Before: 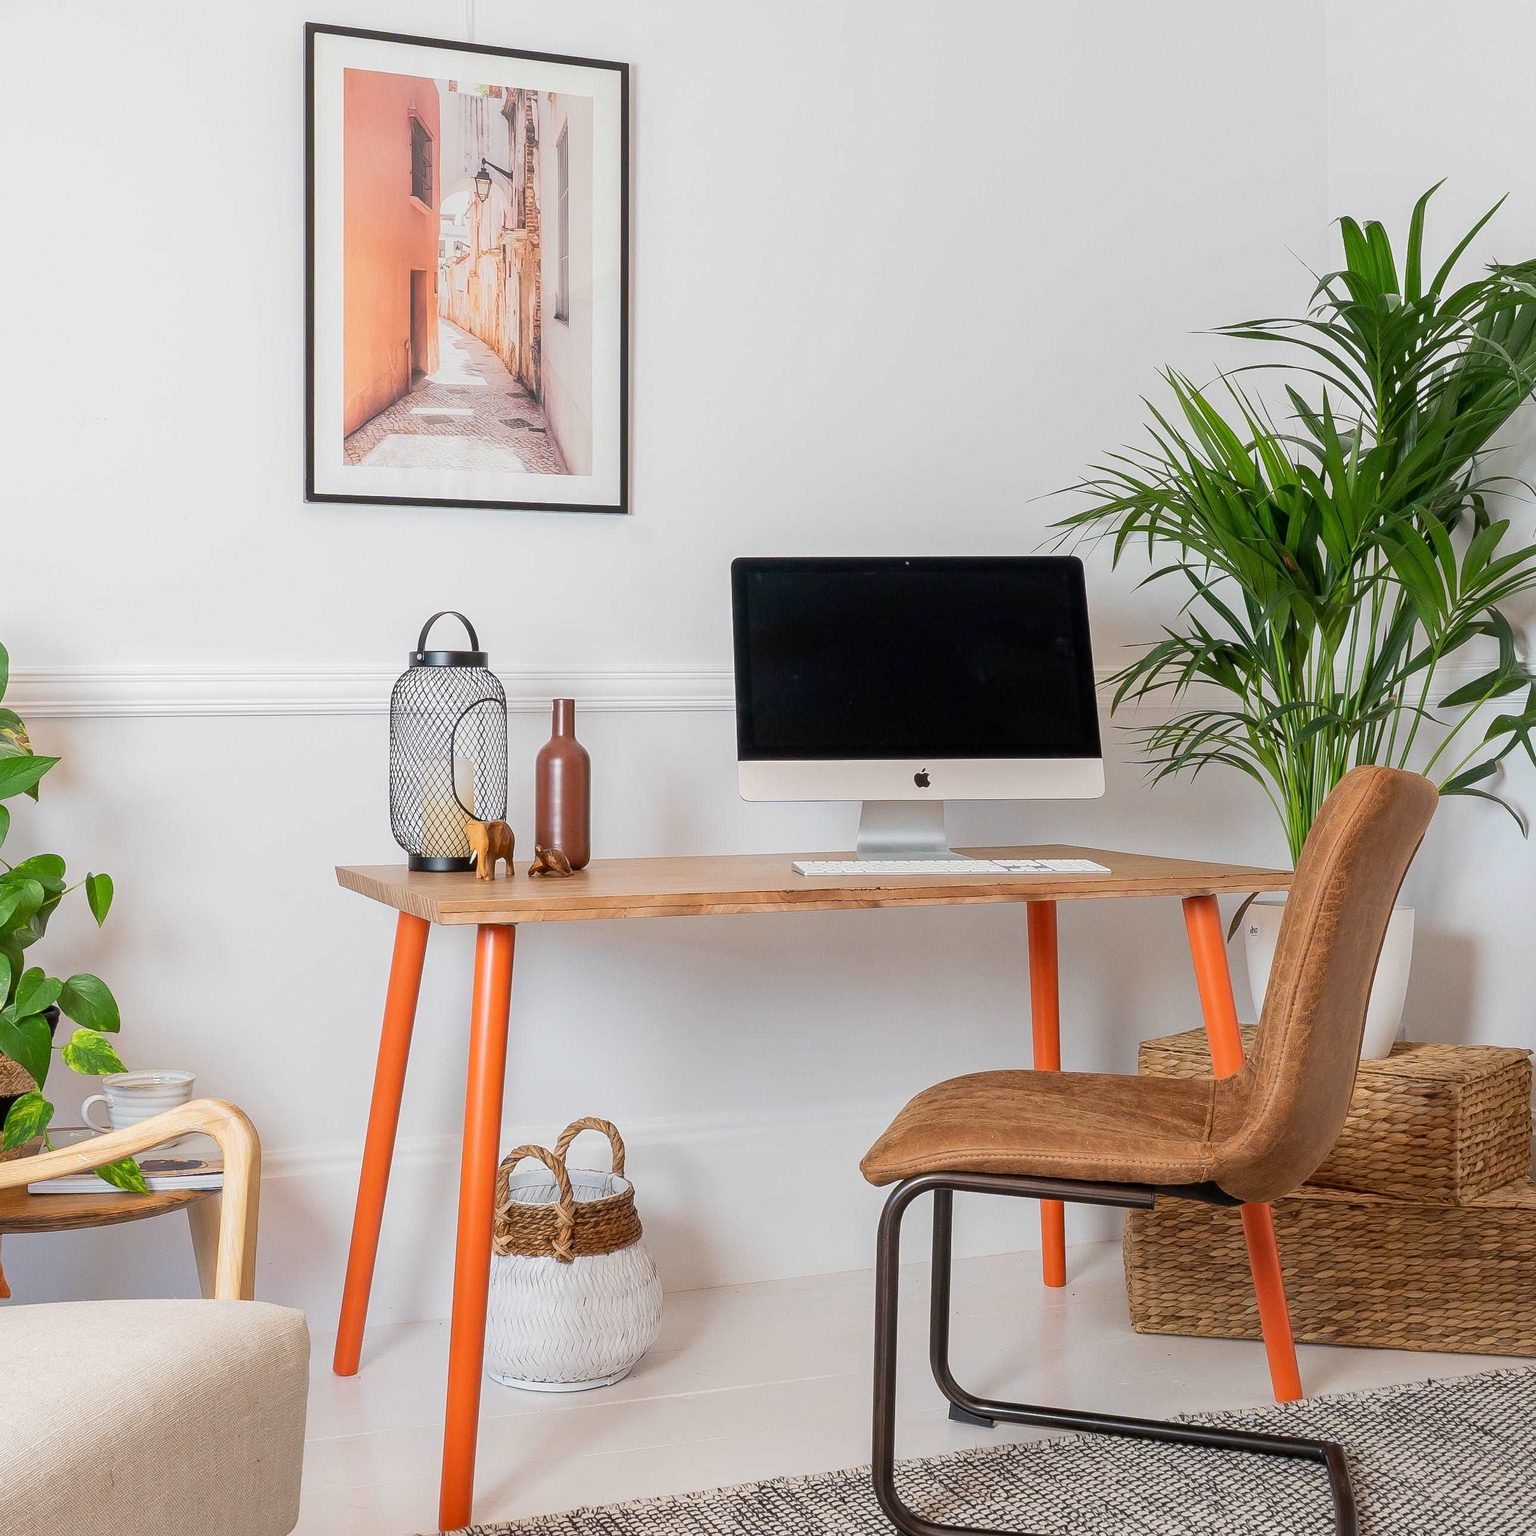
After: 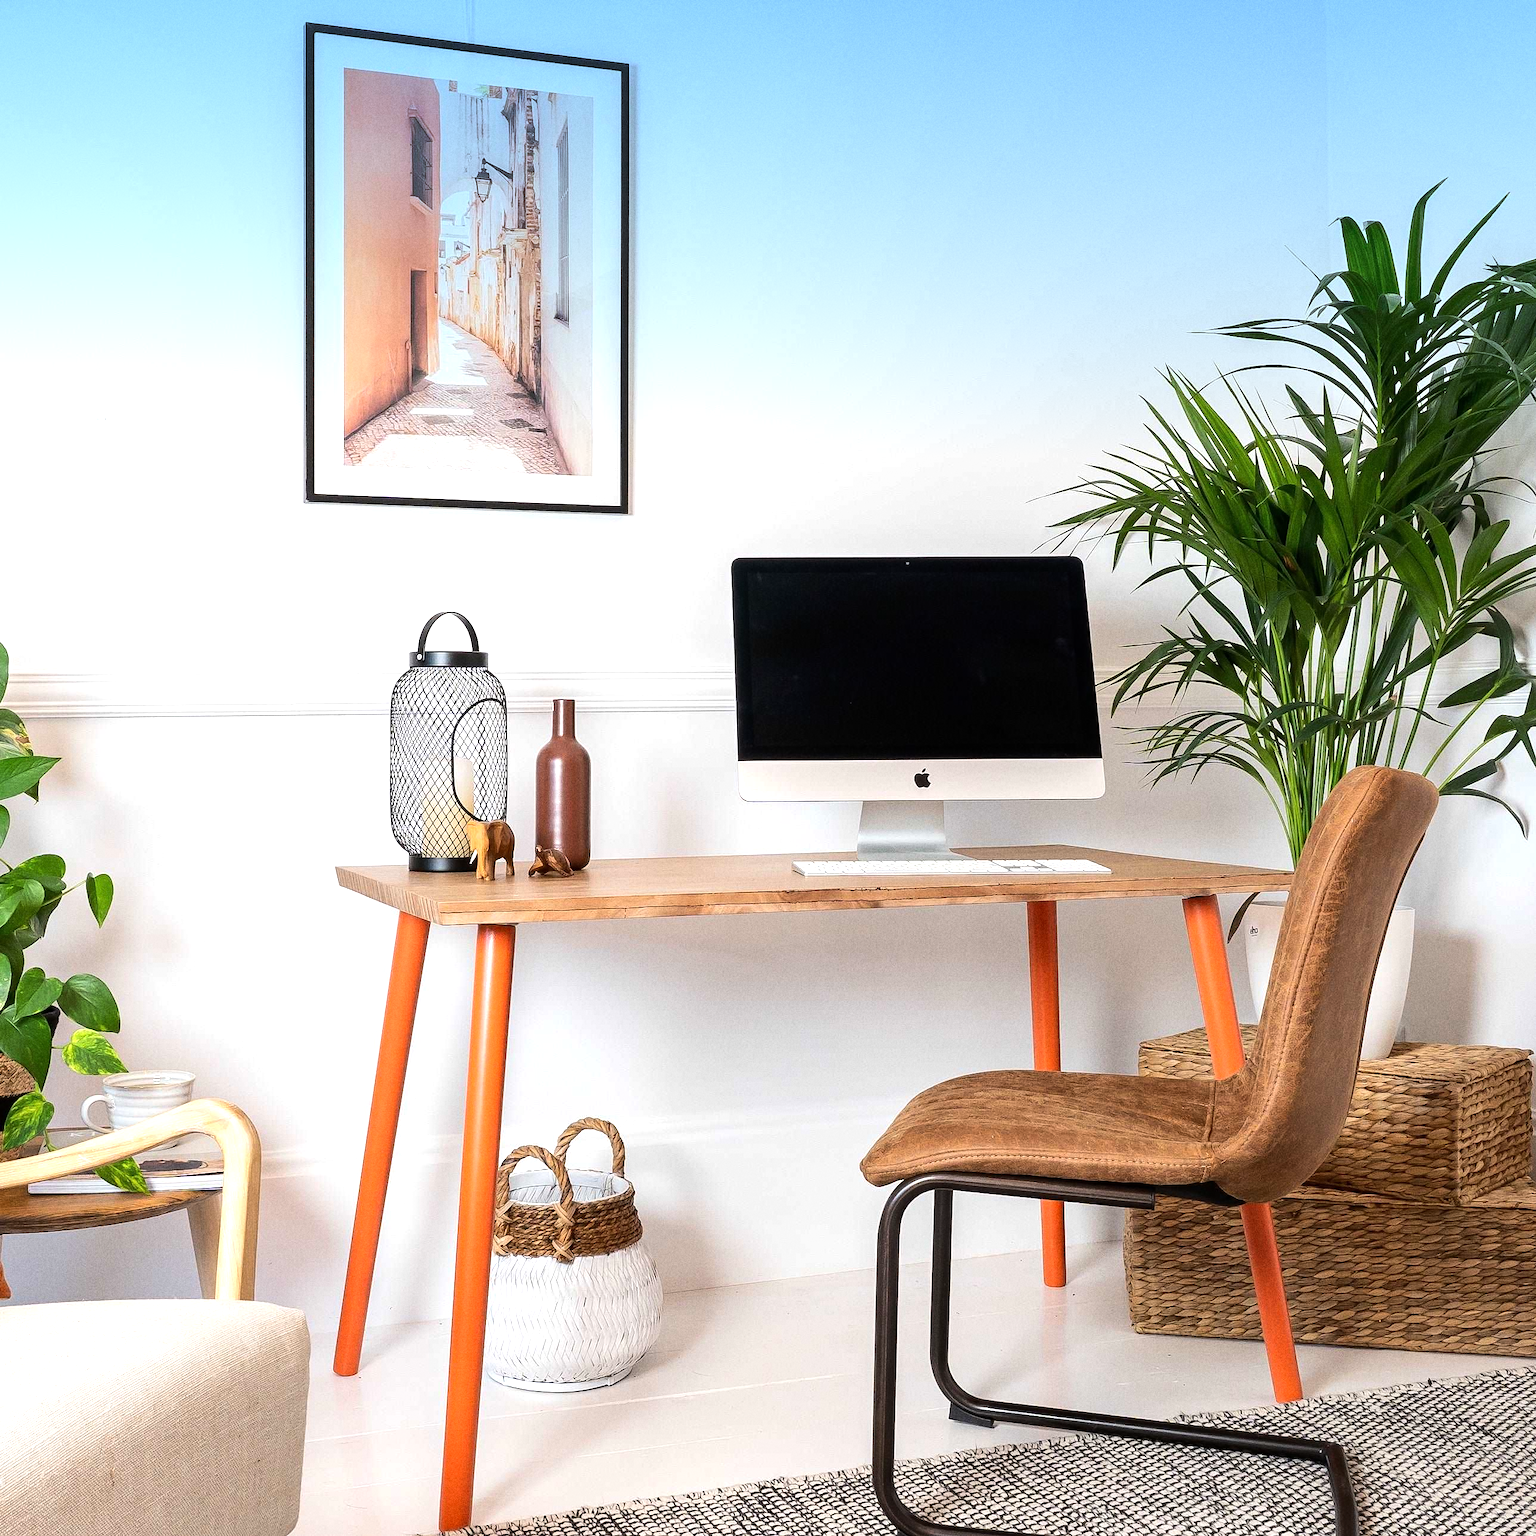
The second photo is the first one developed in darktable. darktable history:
graduated density: density 2.02 EV, hardness 44%, rotation 0.374°, offset 8.21, hue 208.8°, saturation 97%
tone equalizer: -8 EV -0.75 EV, -7 EV -0.7 EV, -6 EV -0.6 EV, -5 EV -0.4 EV, -3 EV 0.4 EV, -2 EV 0.6 EV, -1 EV 0.7 EV, +0 EV 0.75 EV, edges refinement/feathering 500, mask exposure compensation -1.57 EV, preserve details no
grain: coarseness 0.09 ISO
